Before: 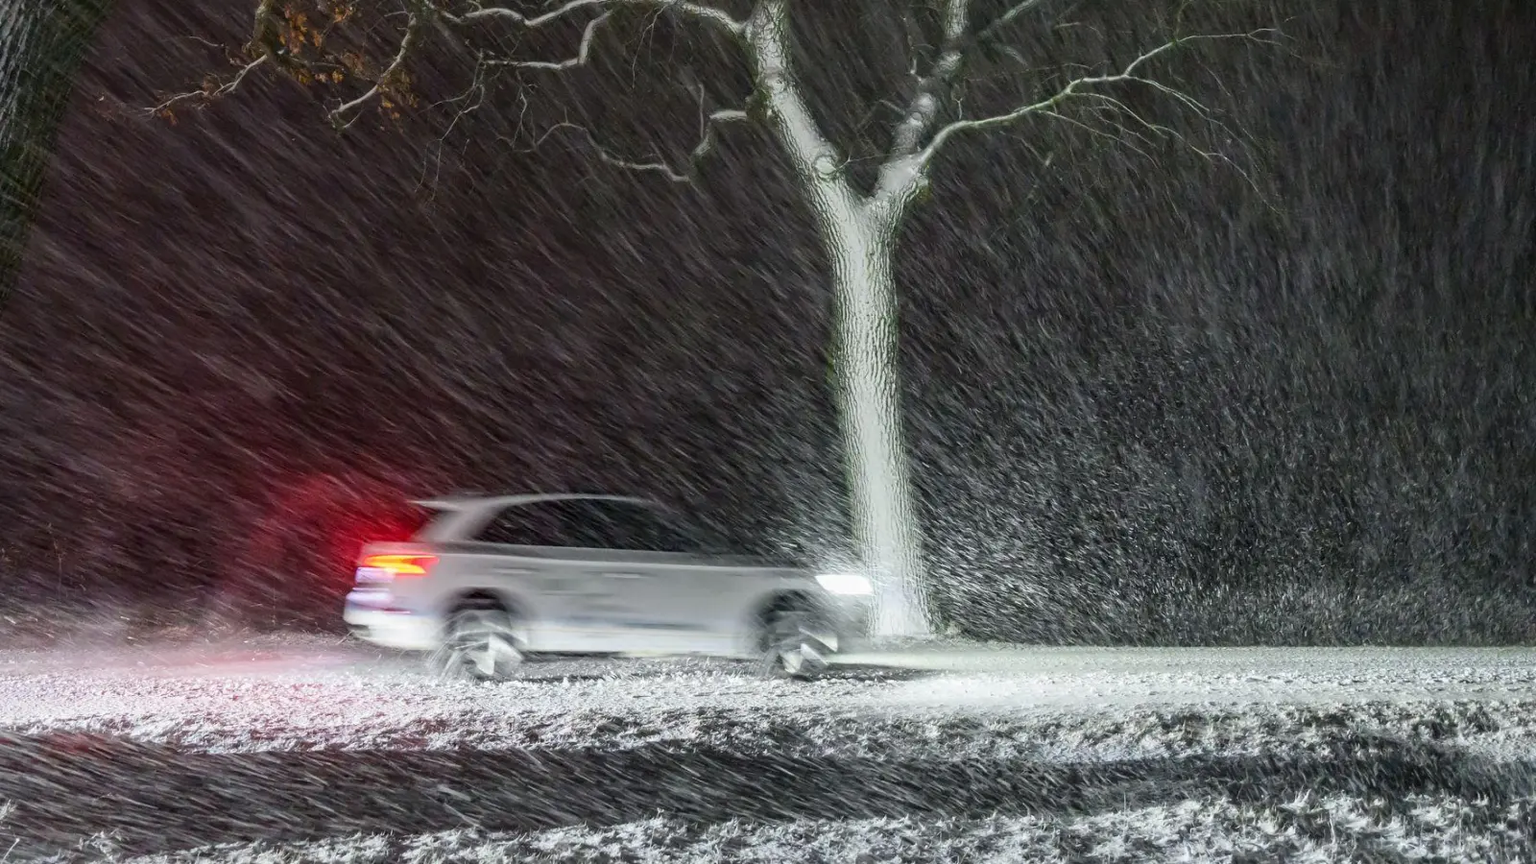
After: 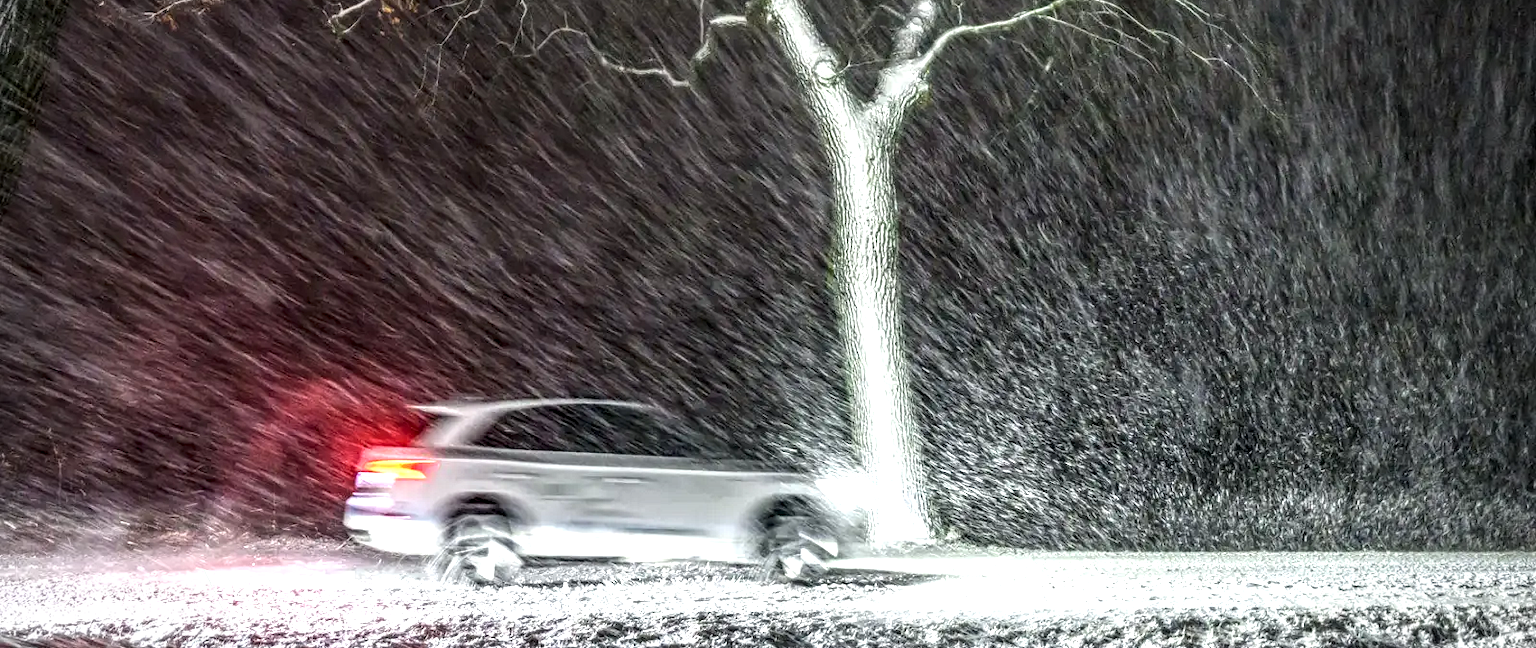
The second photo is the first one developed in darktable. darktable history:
color correction: highlights a* -0.109, highlights b* 0.147
exposure: black level correction 0, exposure 0.697 EV, compensate highlight preservation false
crop: top 11.018%, bottom 13.895%
local contrast: highlights 0%, shadows 3%, detail 182%
vignetting: fall-off radius 61.25%, brightness -0.713, saturation -0.485, unbound false
